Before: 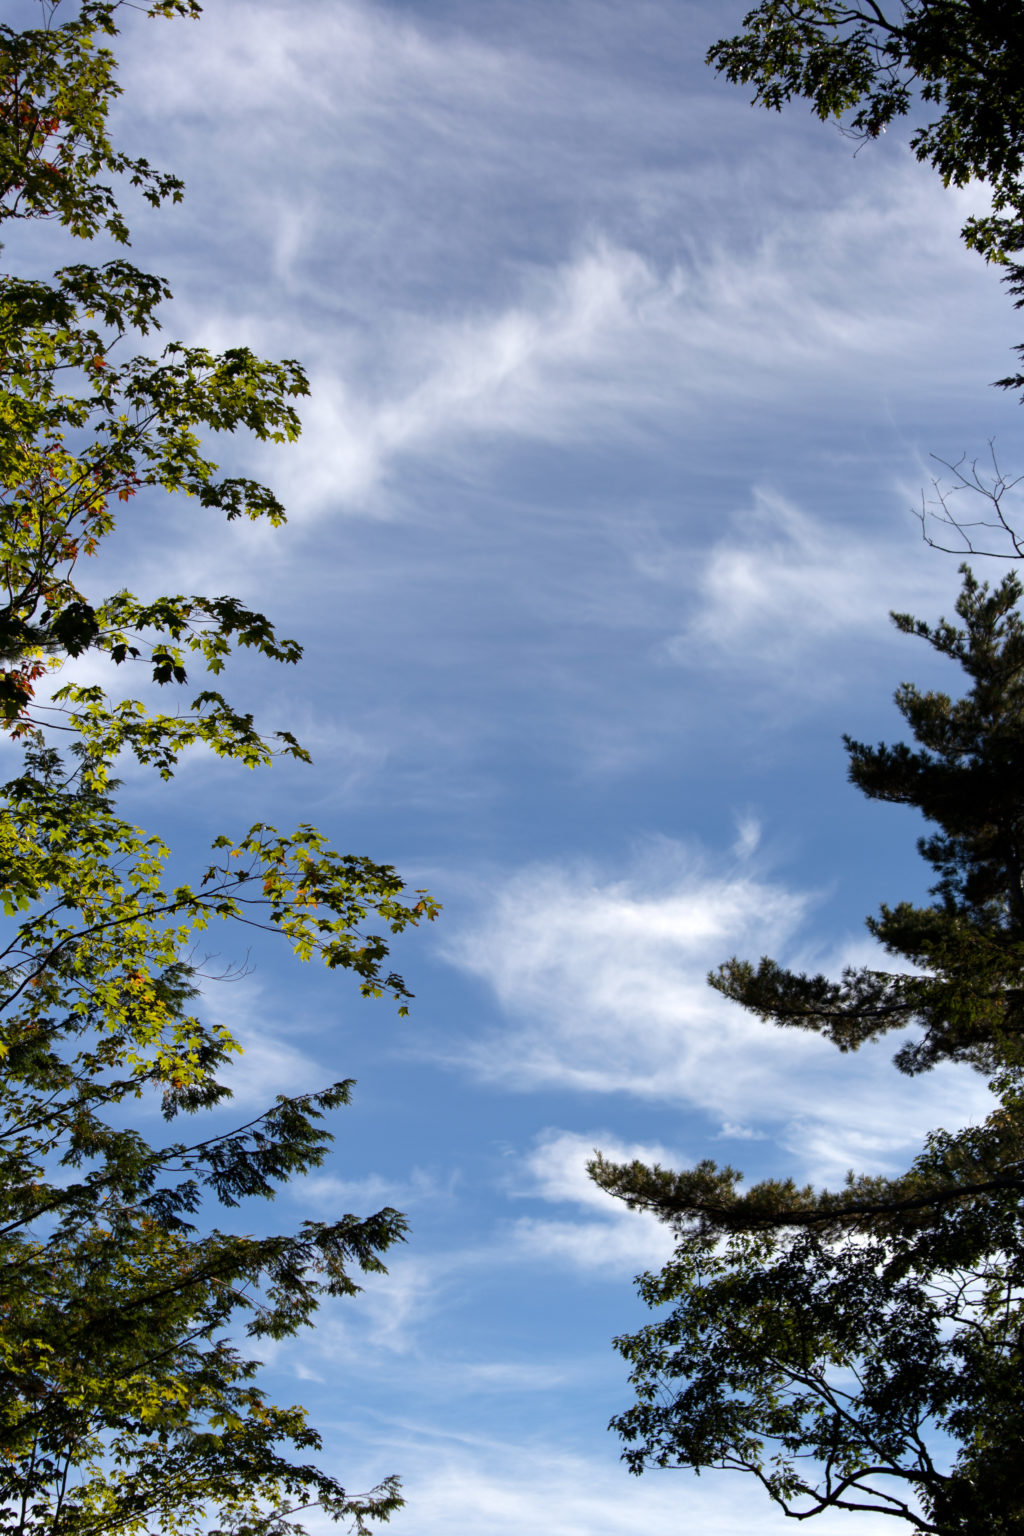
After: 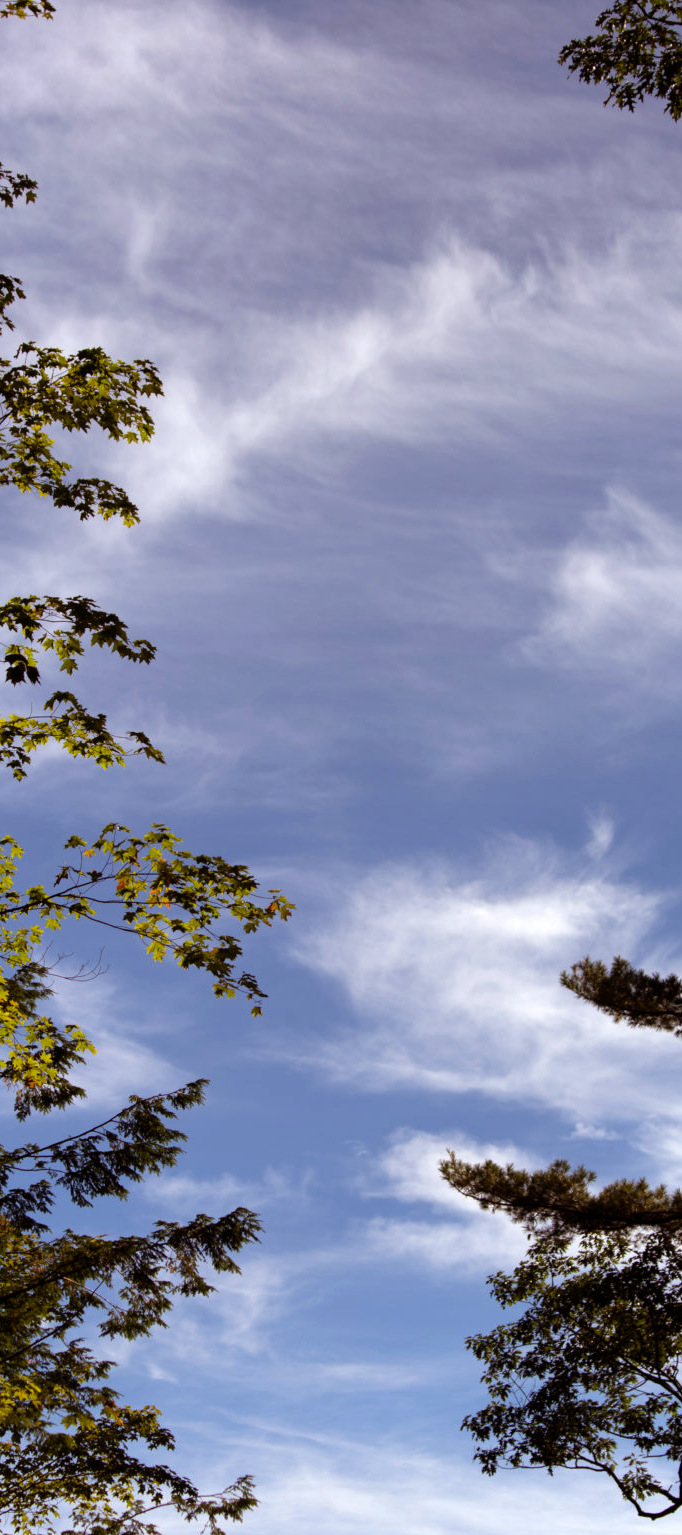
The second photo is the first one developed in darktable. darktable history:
crop and rotate: left 14.436%, right 18.898%
rgb levels: mode RGB, independent channels, levels [[0, 0.5, 1], [0, 0.521, 1], [0, 0.536, 1]]
